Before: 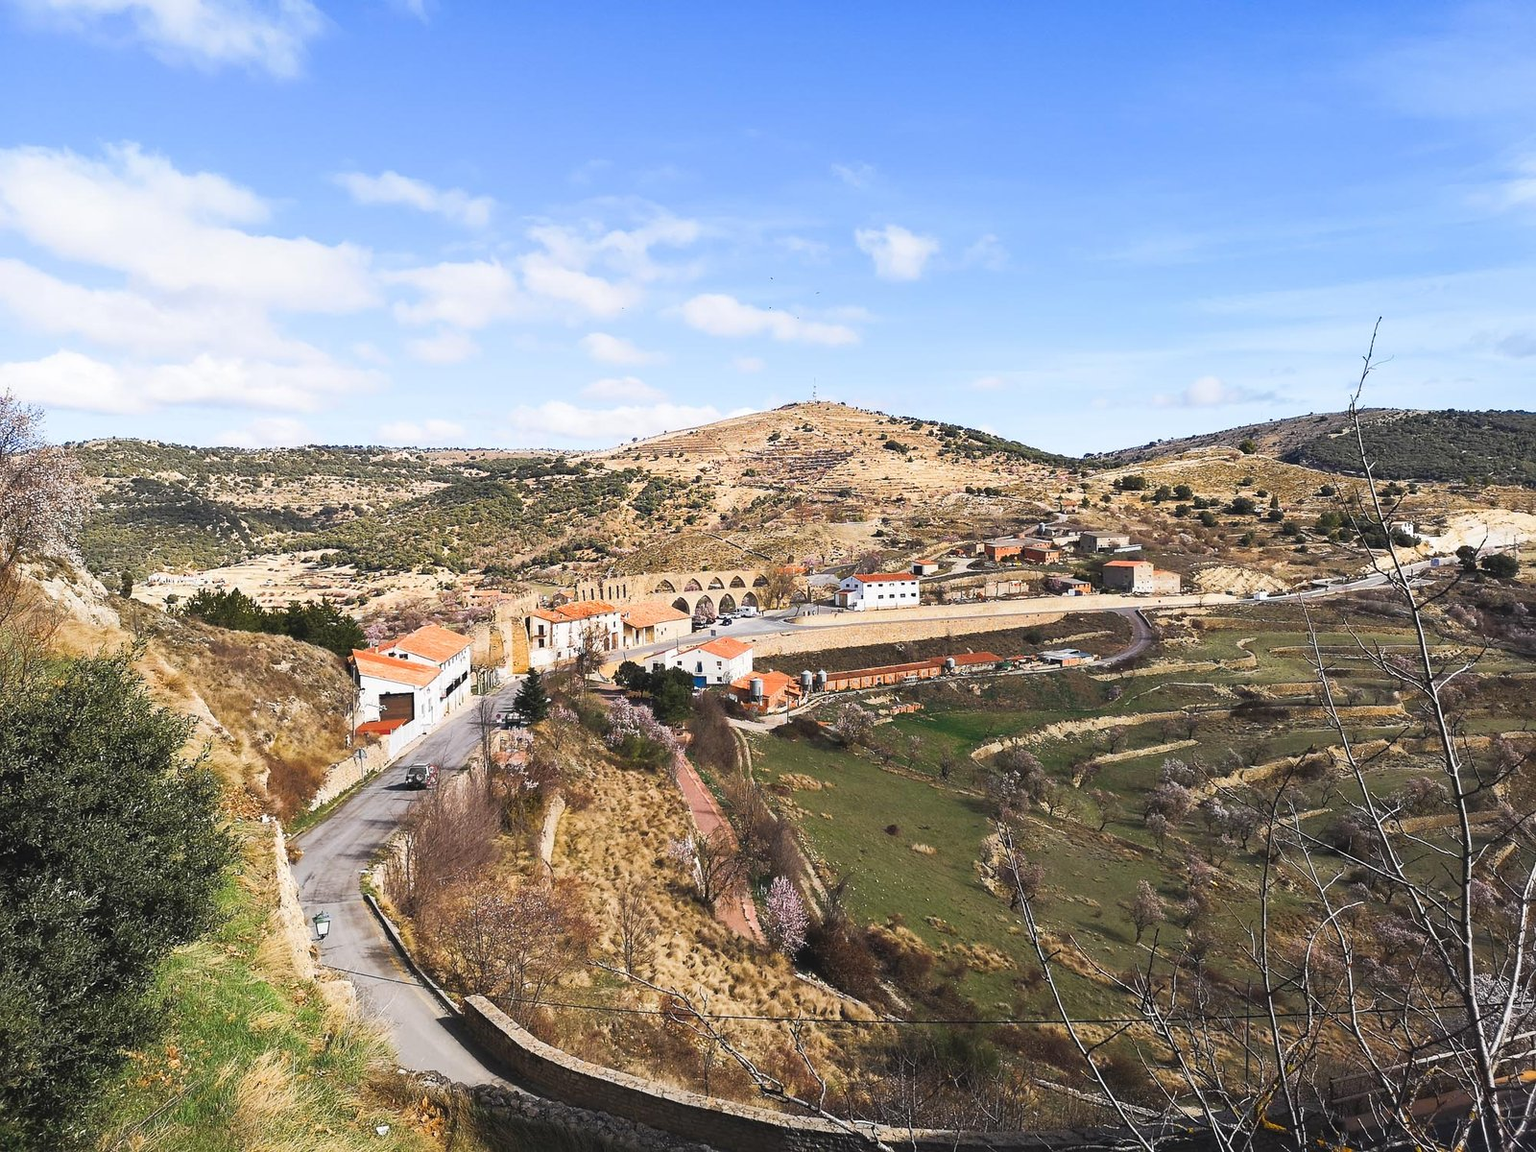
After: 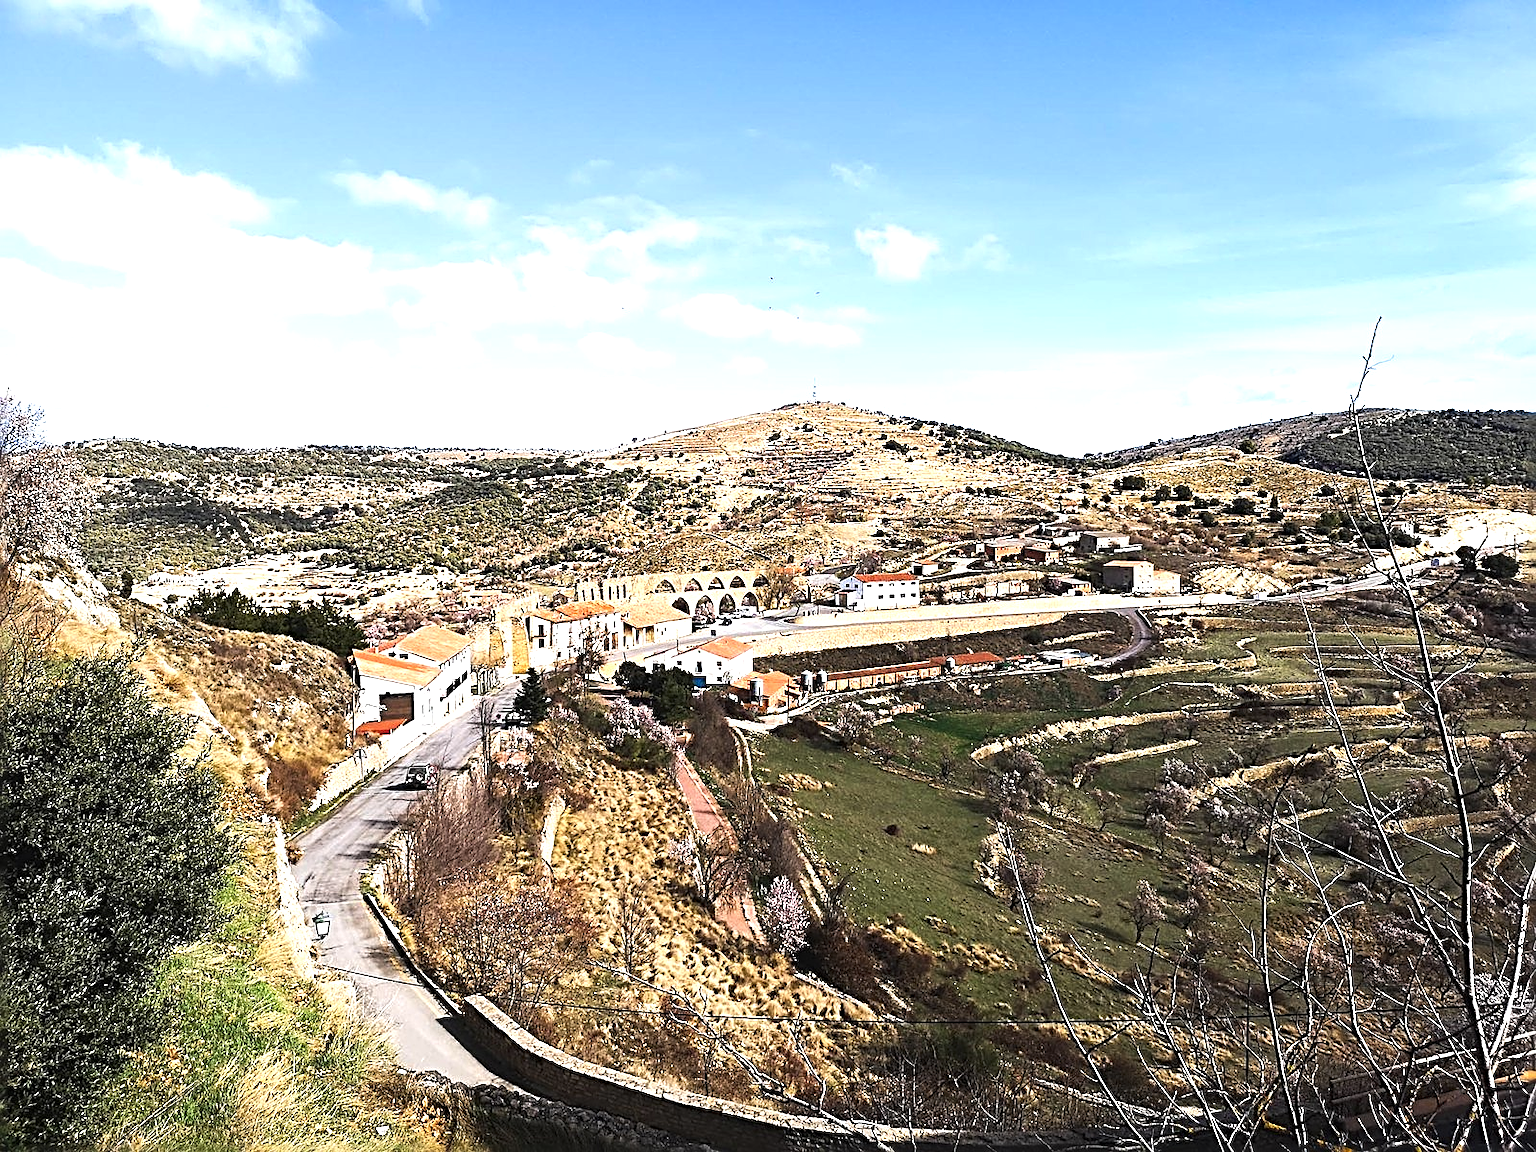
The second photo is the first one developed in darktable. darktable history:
tone equalizer: -8 EV -0.75 EV, -7 EV -0.7 EV, -6 EV -0.6 EV, -5 EV -0.4 EV, -3 EV 0.4 EV, -2 EV 0.6 EV, -1 EV 0.7 EV, +0 EV 0.75 EV, edges refinement/feathering 500, mask exposure compensation -1.57 EV, preserve details no
sharpen: radius 3.025, amount 0.757
base curve: exposure shift 0, preserve colors none
